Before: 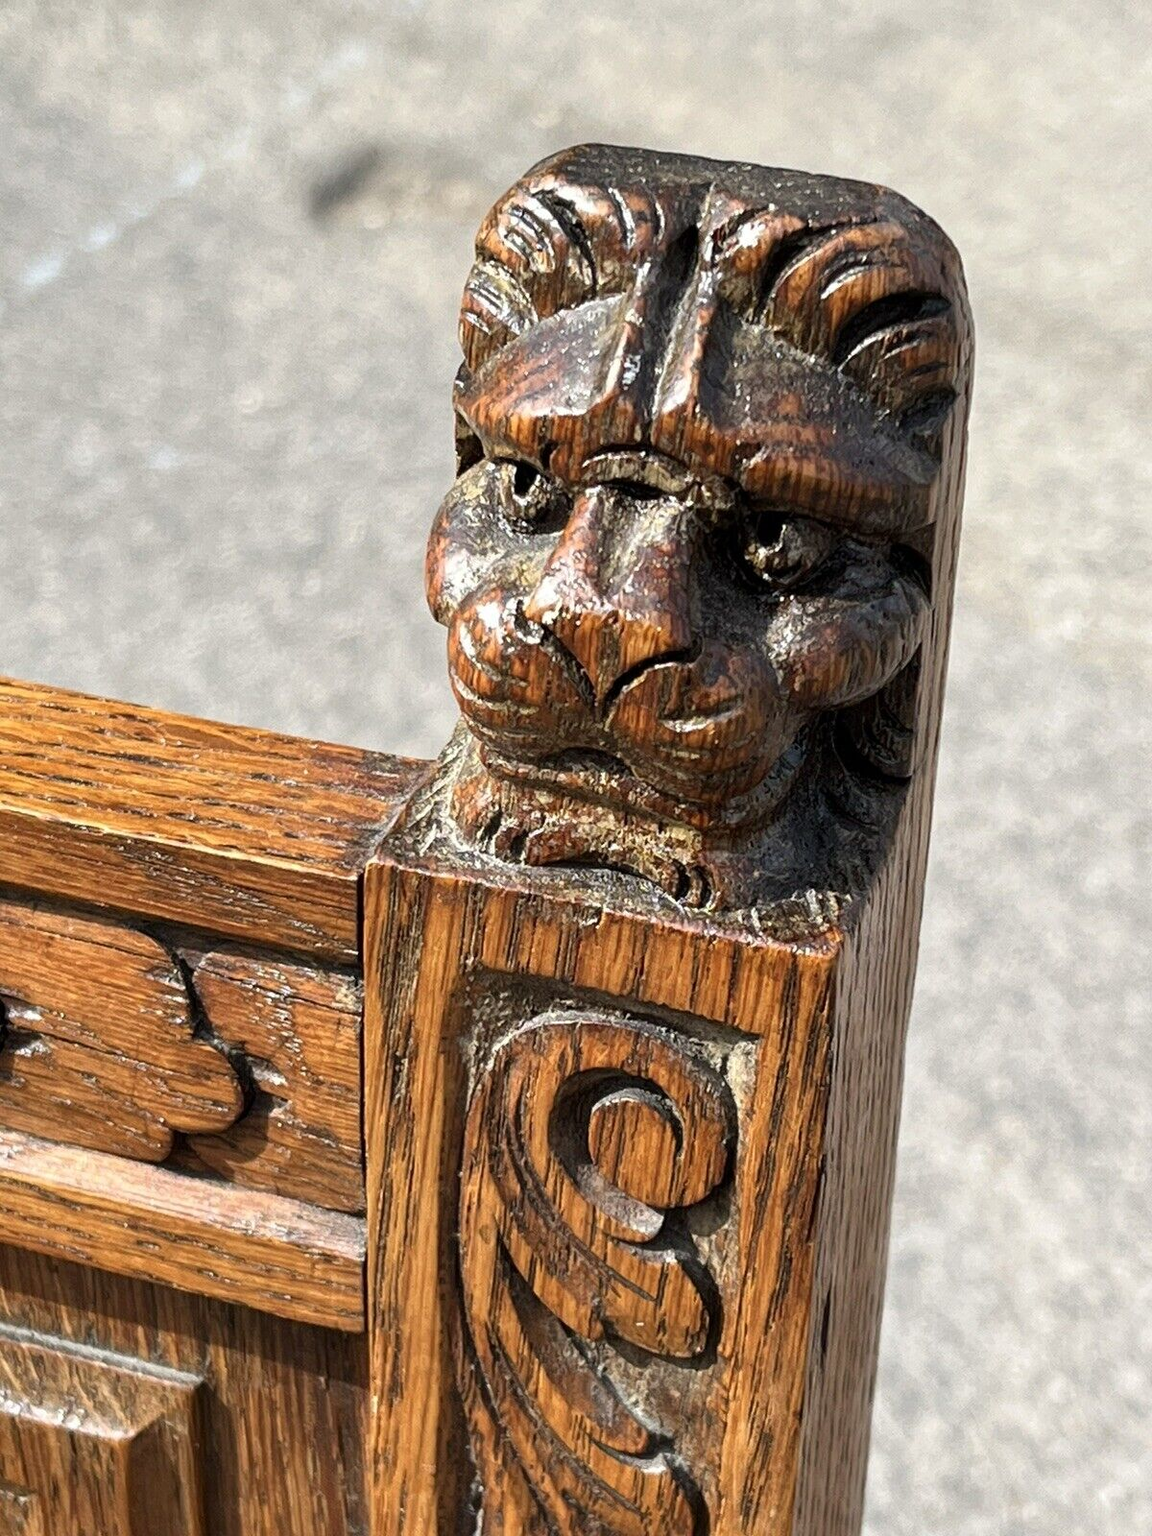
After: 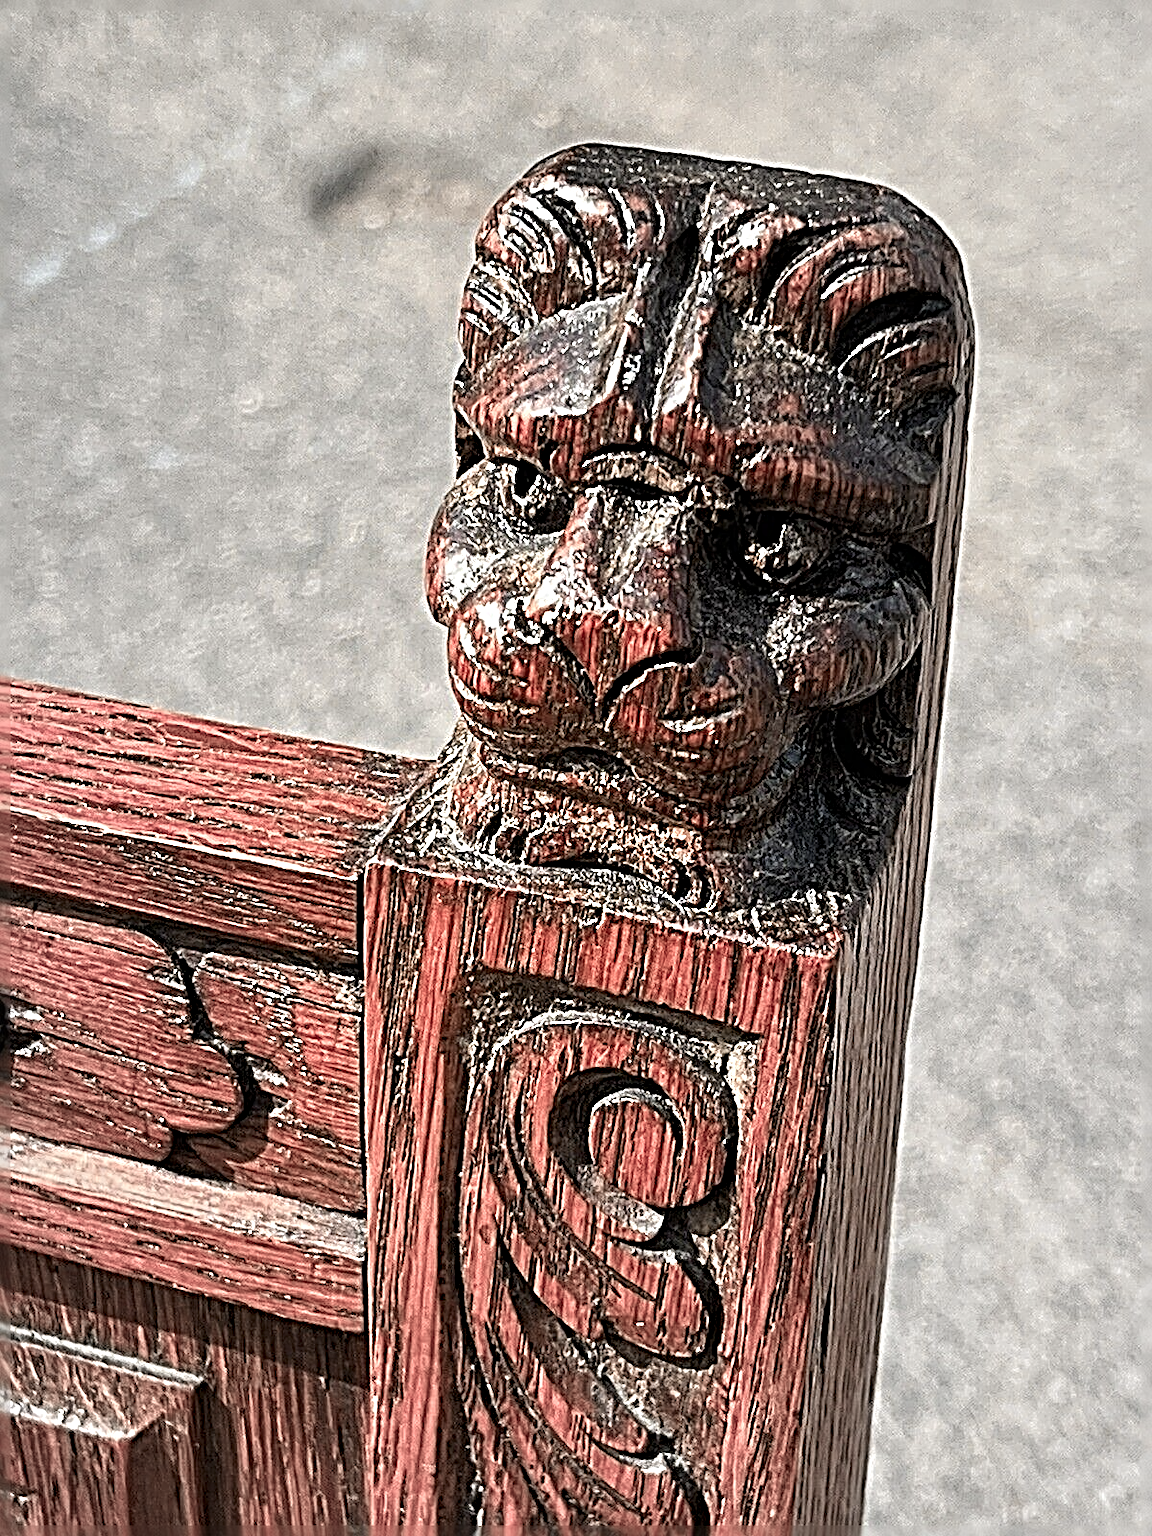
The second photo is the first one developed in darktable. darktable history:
color zones: curves: ch2 [(0, 0.488) (0.143, 0.417) (0.286, 0.212) (0.429, 0.179) (0.571, 0.154) (0.714, 0.415) (0.857, 0.495) (1, 0.488)]
sharpen: radius 4.001, amount 2
vignetting: fall-off start 18.21%, fall-off radius 137.95%, brightness -0.207, center (-0.078, 0.066), width/height ratio 0.62, shape 0.59
